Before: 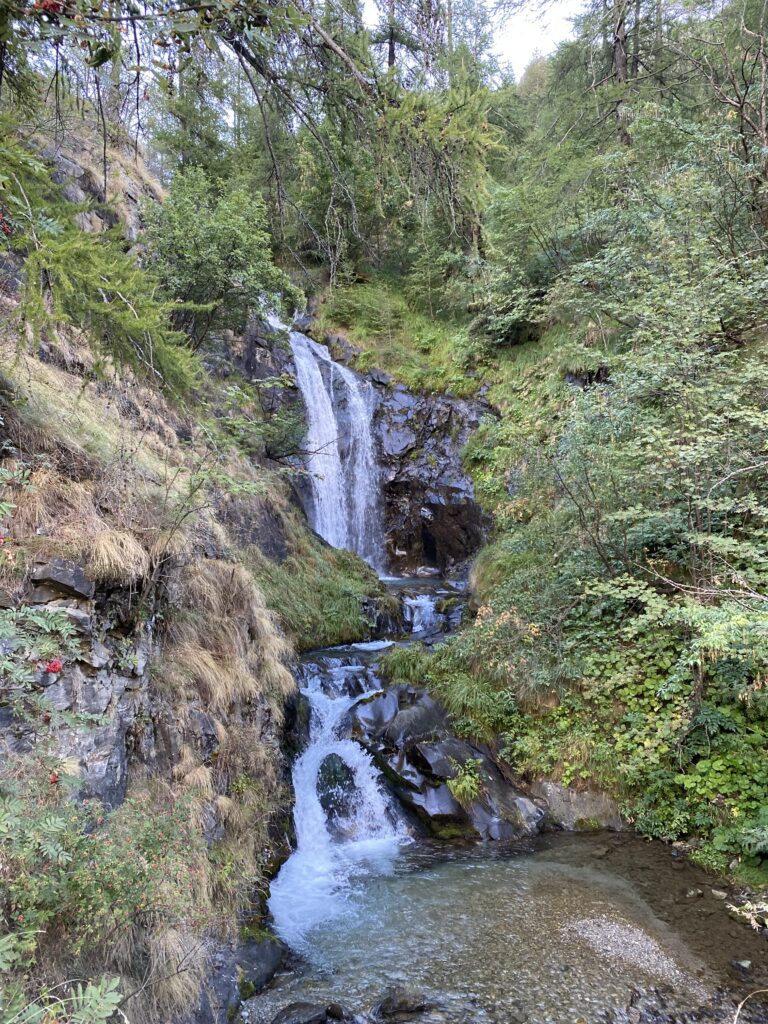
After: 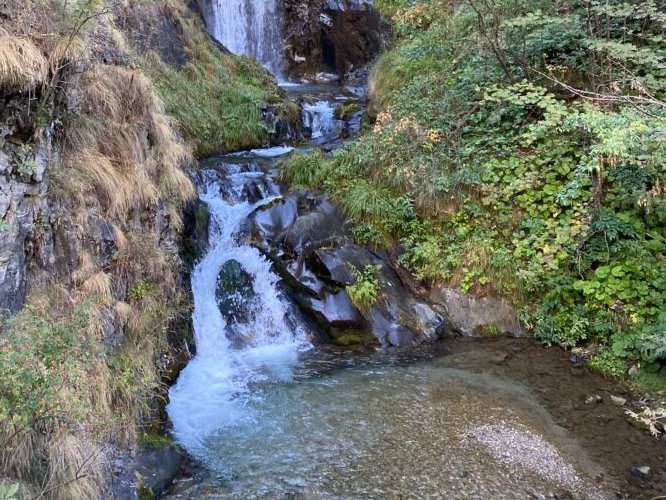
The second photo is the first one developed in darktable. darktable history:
crop and rotate: left 13.245%, top 48.264%, bottom 2.89%
vignetting: fall-off start 97.38%, fall-off radius 78.8%, center (-0.149, 0.017), width/height ratio 1.114
